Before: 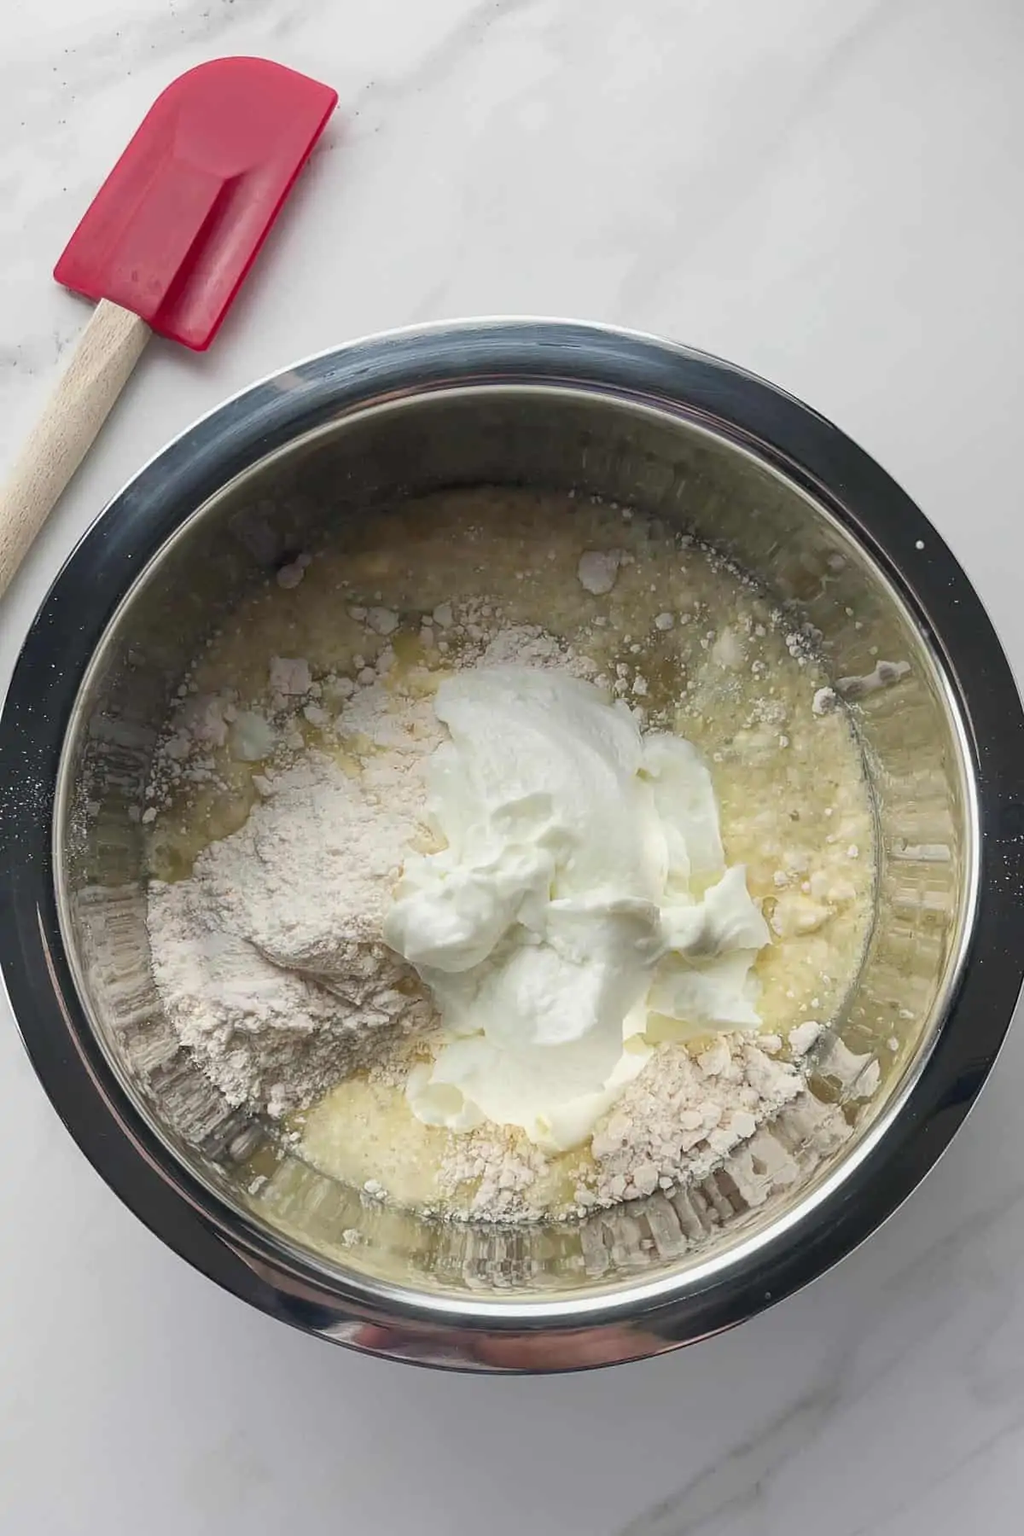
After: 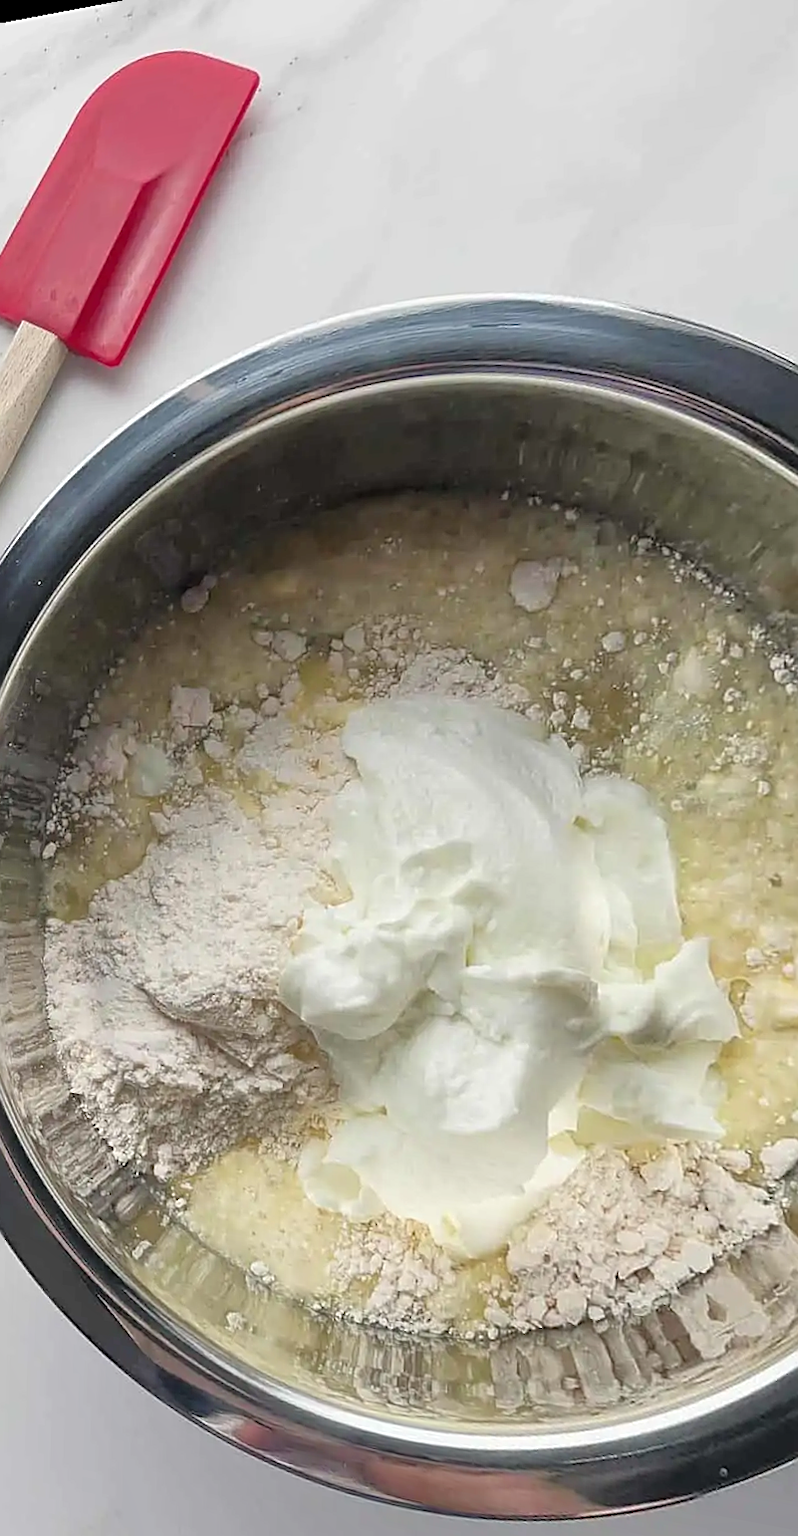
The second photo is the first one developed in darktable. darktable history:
tone equalizer: -8 EV 0.001 EV, -7 EV -0.004 EV, -6 EV 0.009 EV, -5 EV 0.032 EV, -4 EV 0.276 EV, -3 EV 0.644 EV, -2 EV 0.584 EV, -1 EV 0.187 EV, +0 EV 0.024 EV
sharpen: on, module defaults
rotate and perspective: rotation 1.69°, lens shift (vertical) -0.023, lens shift (horizontal) -0.291, crop left 0.025, crop right 0.988, crop top 0.092, crop bottom 0.842
crop and rotate: left 6.617%, right 26.717%
